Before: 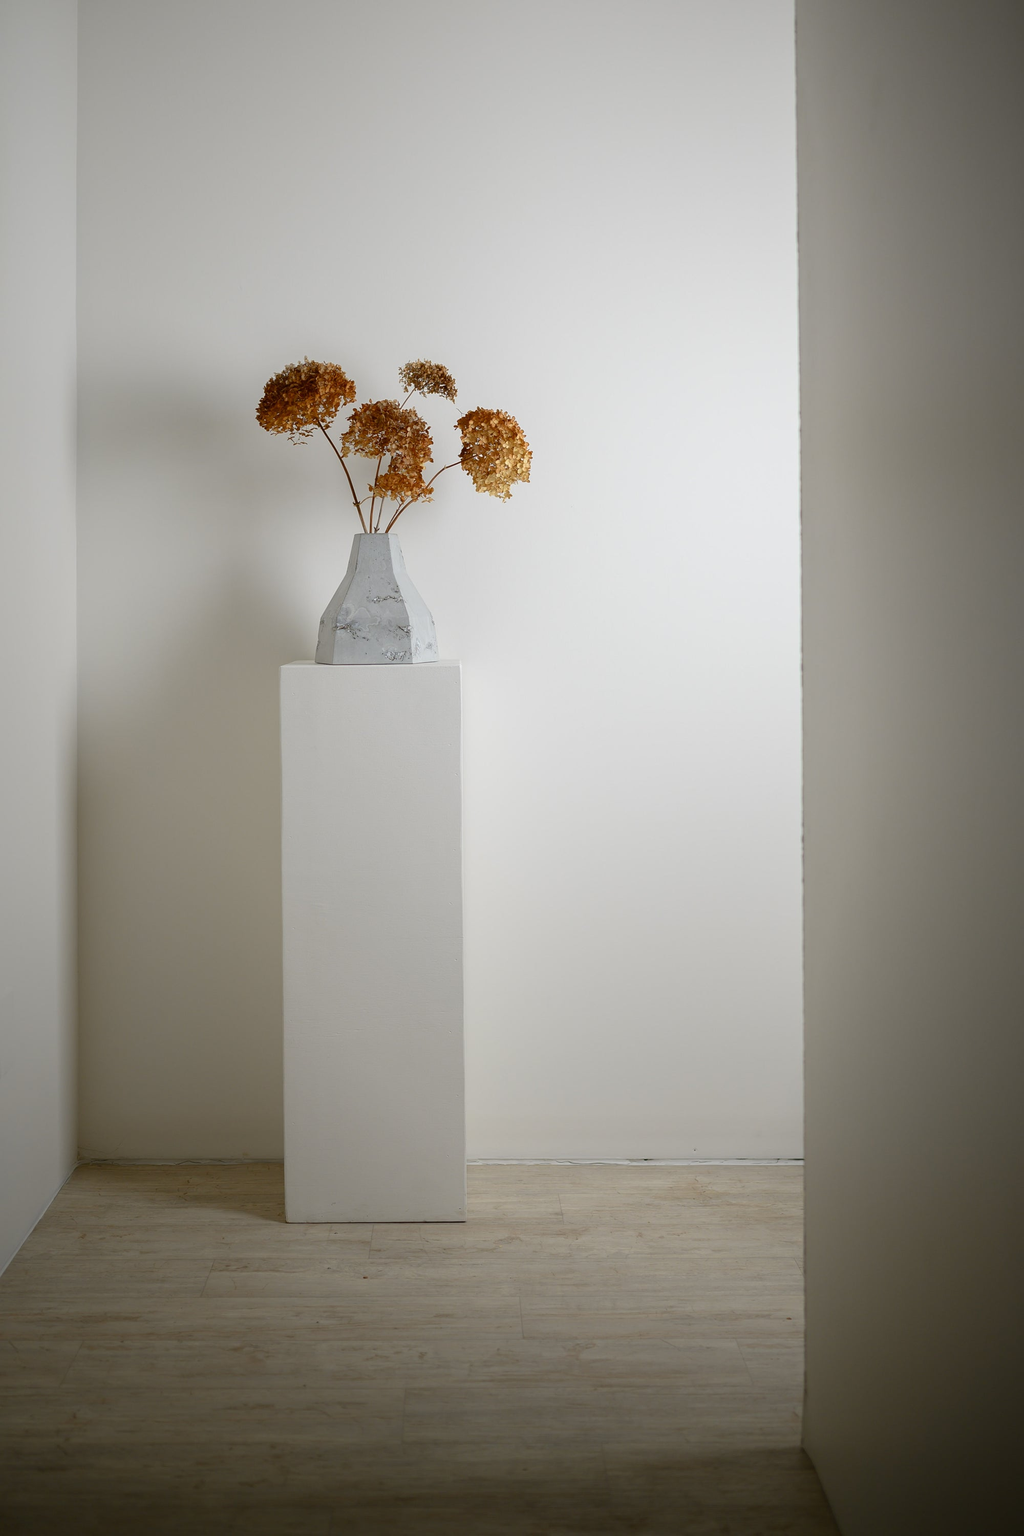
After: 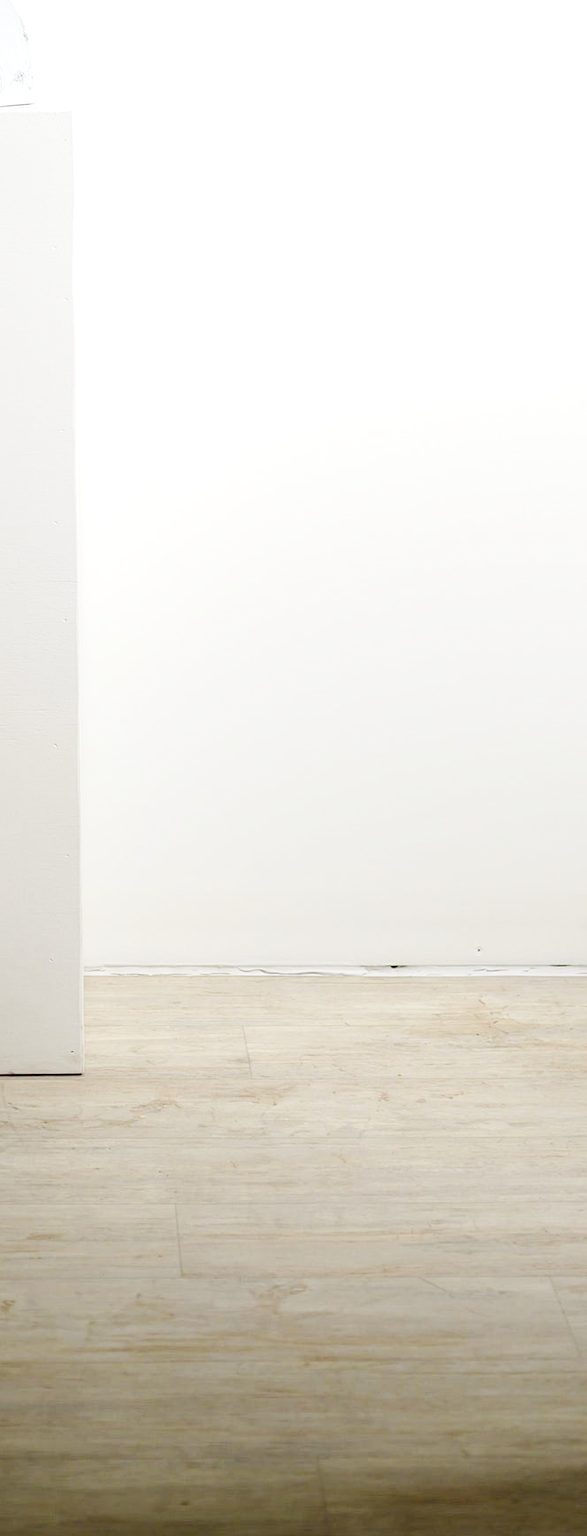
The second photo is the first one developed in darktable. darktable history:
base curve: curves: ch0 [(0, 0) (0.036, 0.025) (0.121, 0.166) (0.206, 0.329) (0.605, 0.79) (1, 1)], preserve colors none
crop: left 40.878%, top 39.176%, right 25.993%, bottom 3.081%
exposure: black level correction 0, exposure 0.7 EV, compensate exposure bias true, compensate highlight preservation false
